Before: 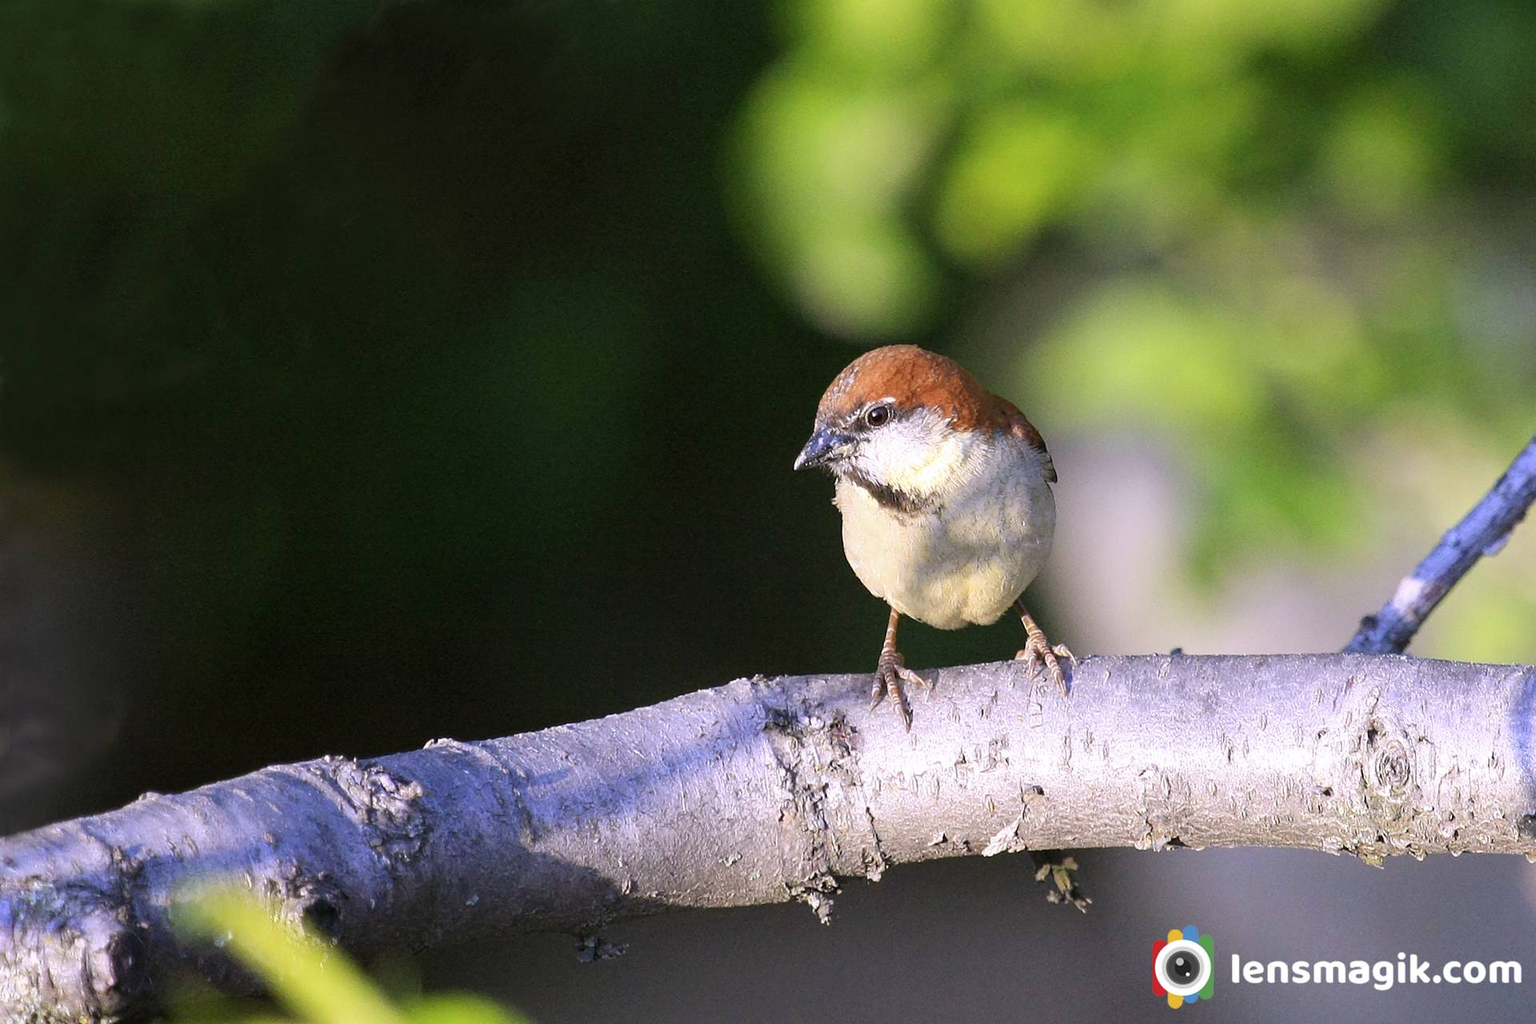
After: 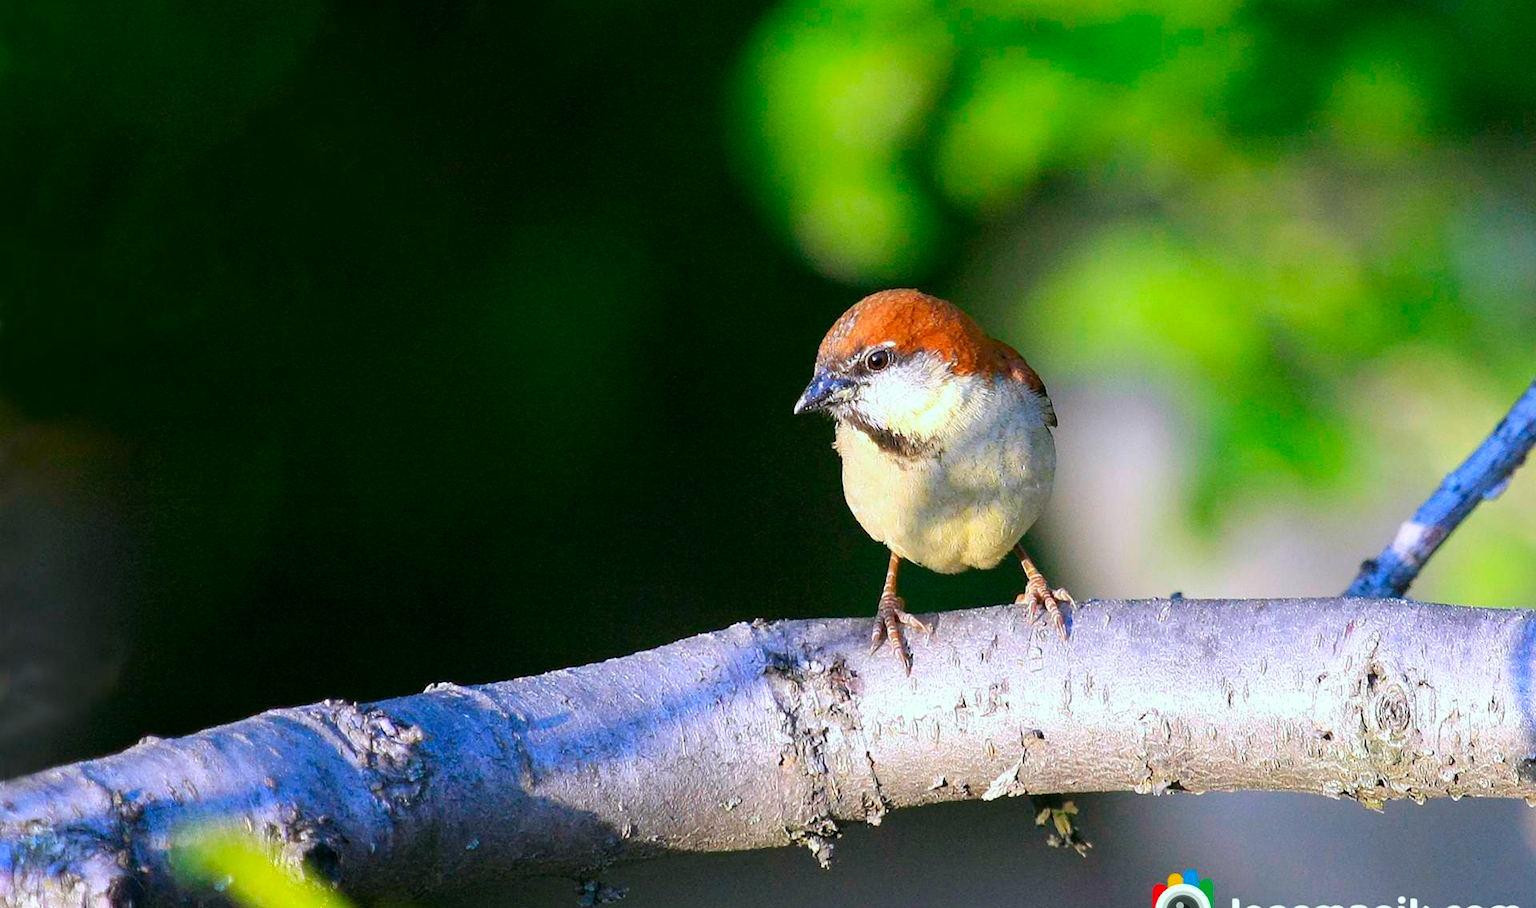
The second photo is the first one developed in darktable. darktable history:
crop and rotate: top 5.521%, bottom 5.683%
color correction: highlights a* -7.33, highlights b* 1.02, shadows a* -3.64, saturation 1.41
